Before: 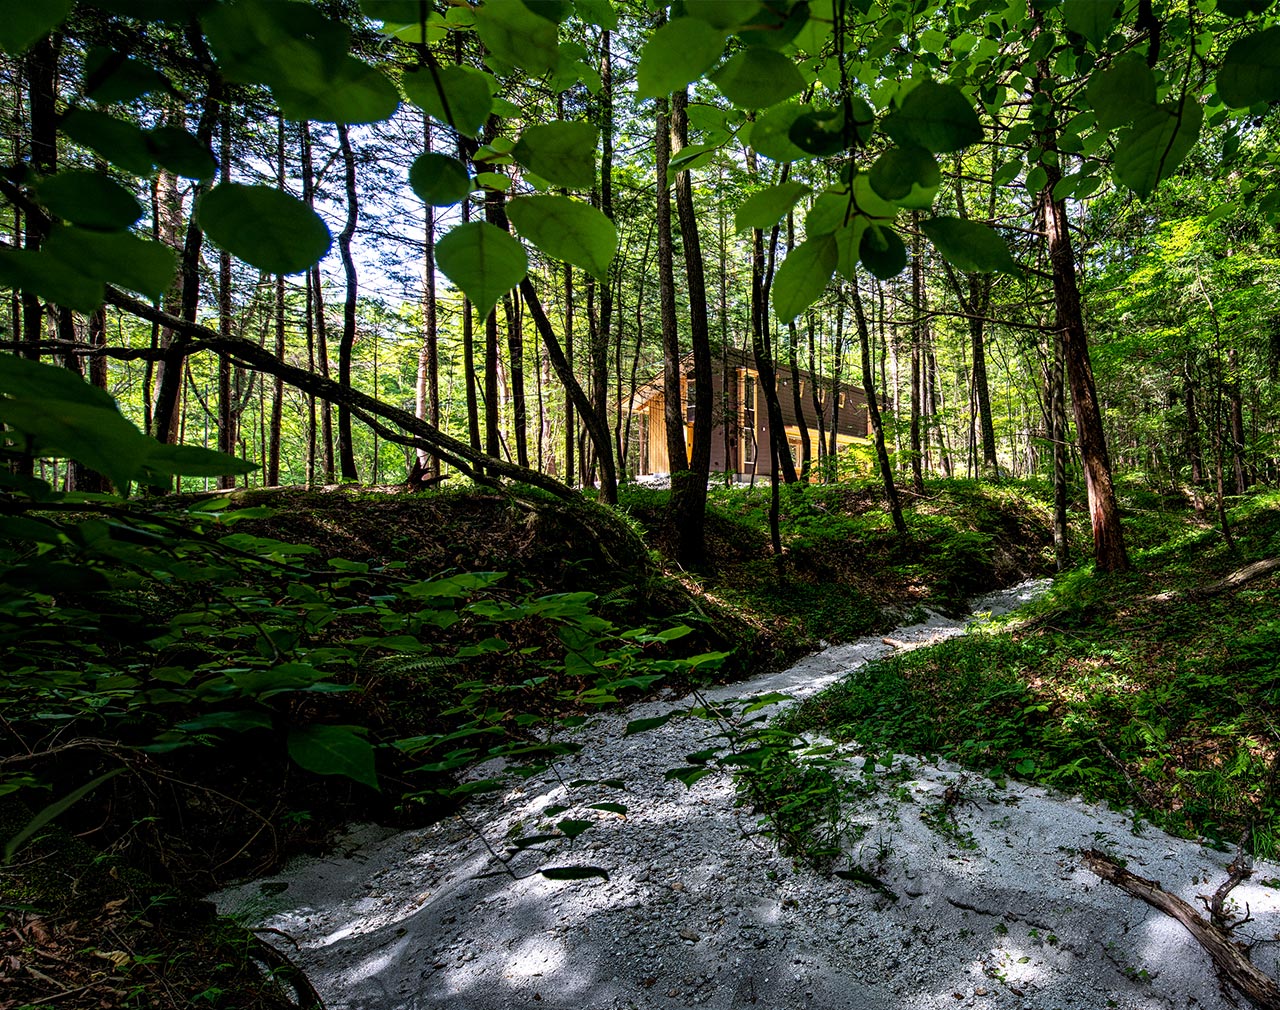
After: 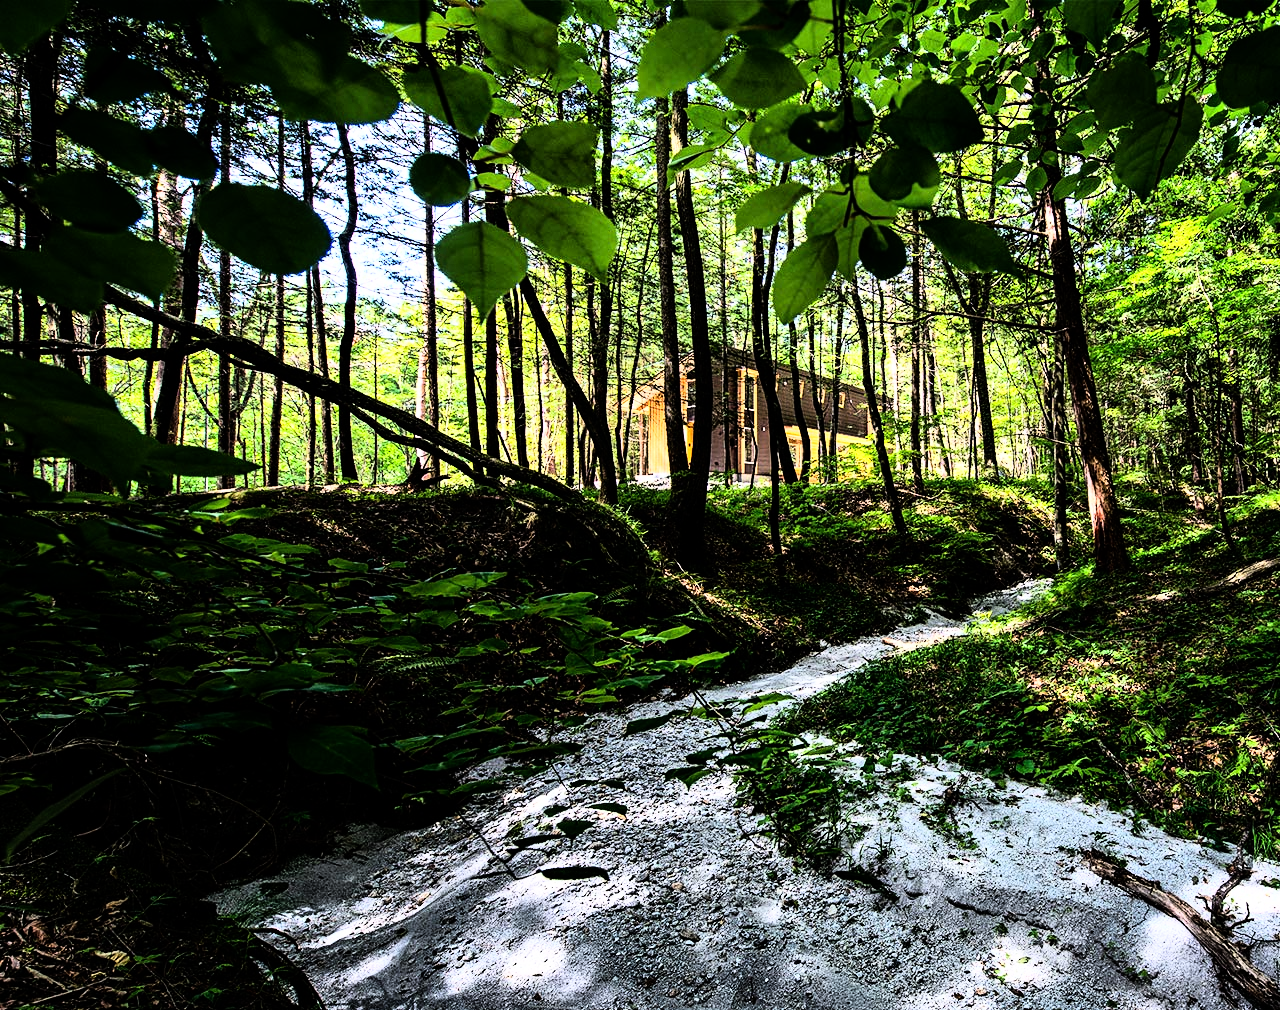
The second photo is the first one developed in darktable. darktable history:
levels: mode automatic, black 0.023%, white 99.97%, levels [0.062, 0.494, 0.925]
white balance: emerald 1
rgb curve: curves: ch0 [(0, 0) (0.21, 0.15) (0.24, 0.21) (0.5, 0.75) (0.75, 0.96) (0.89, 0.99) (1, 1)]; ch1 [(0, 0.02) (0.21, 0.13) (0.25, 0.2) (0.5, 0.67) (0.75, 0.9) (0.89, 0.97) (1, 1)]; ch2 [(0, 0.02) (0.21, 0.13) (0.25, 0.2) (0.5, 0.67) (0.75, 0.9) (0.89, 0.97) (1, 1)], compensate middle gray true
